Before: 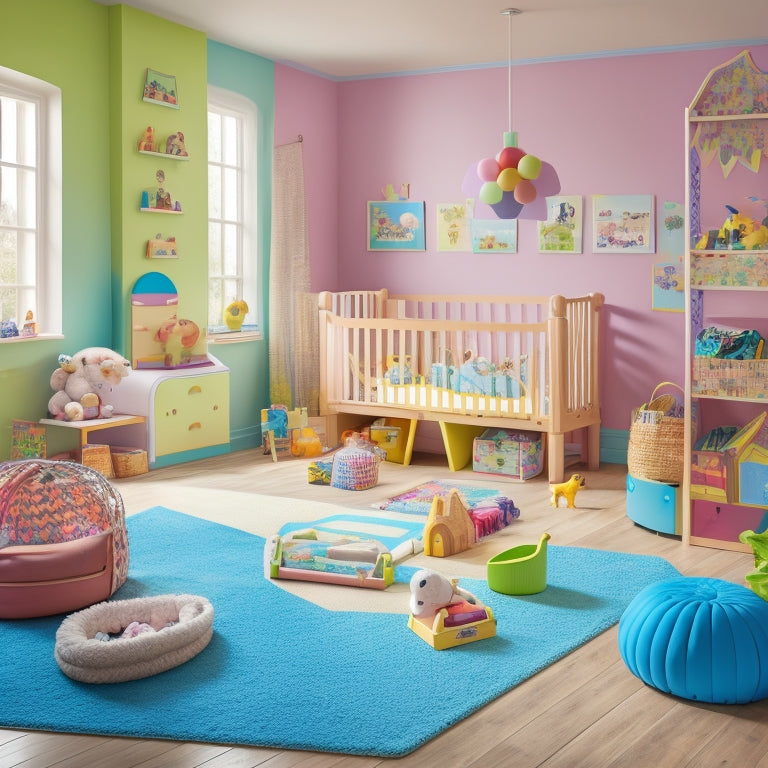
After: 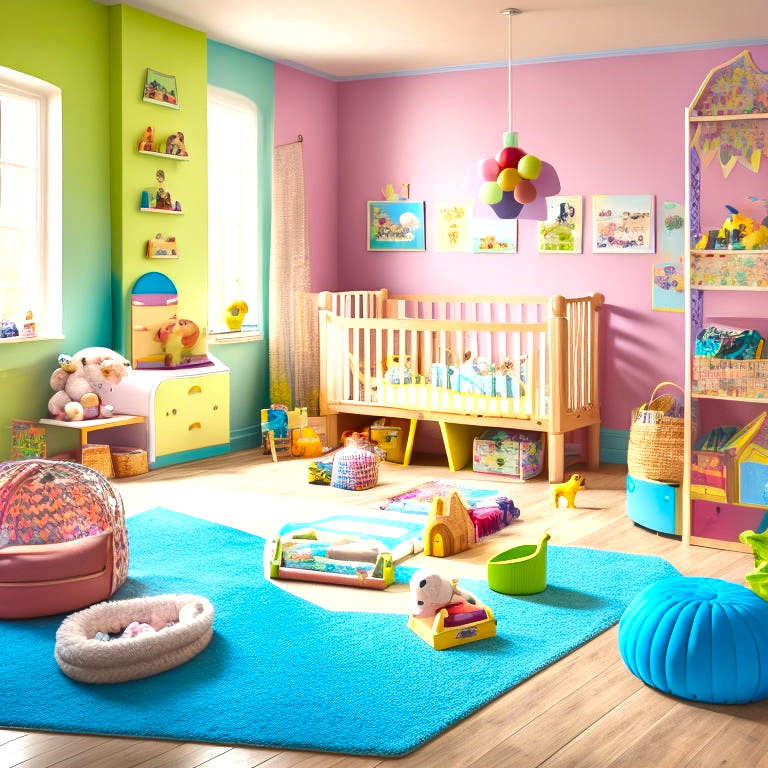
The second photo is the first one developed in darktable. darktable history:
exposure: exposure 0.74 EV, compensate highlight preservation false
color balance rgb: shadows lift › chroma 2%, shadows lift › hue 50°, power › hue 60°, highlights gain › chroma 1%, highlights gain › hue 60°, global offset › luminance 0.25%, global vibrance 30%
shadows and highlights: shadows 25, highlights -48, soften with gaussian
